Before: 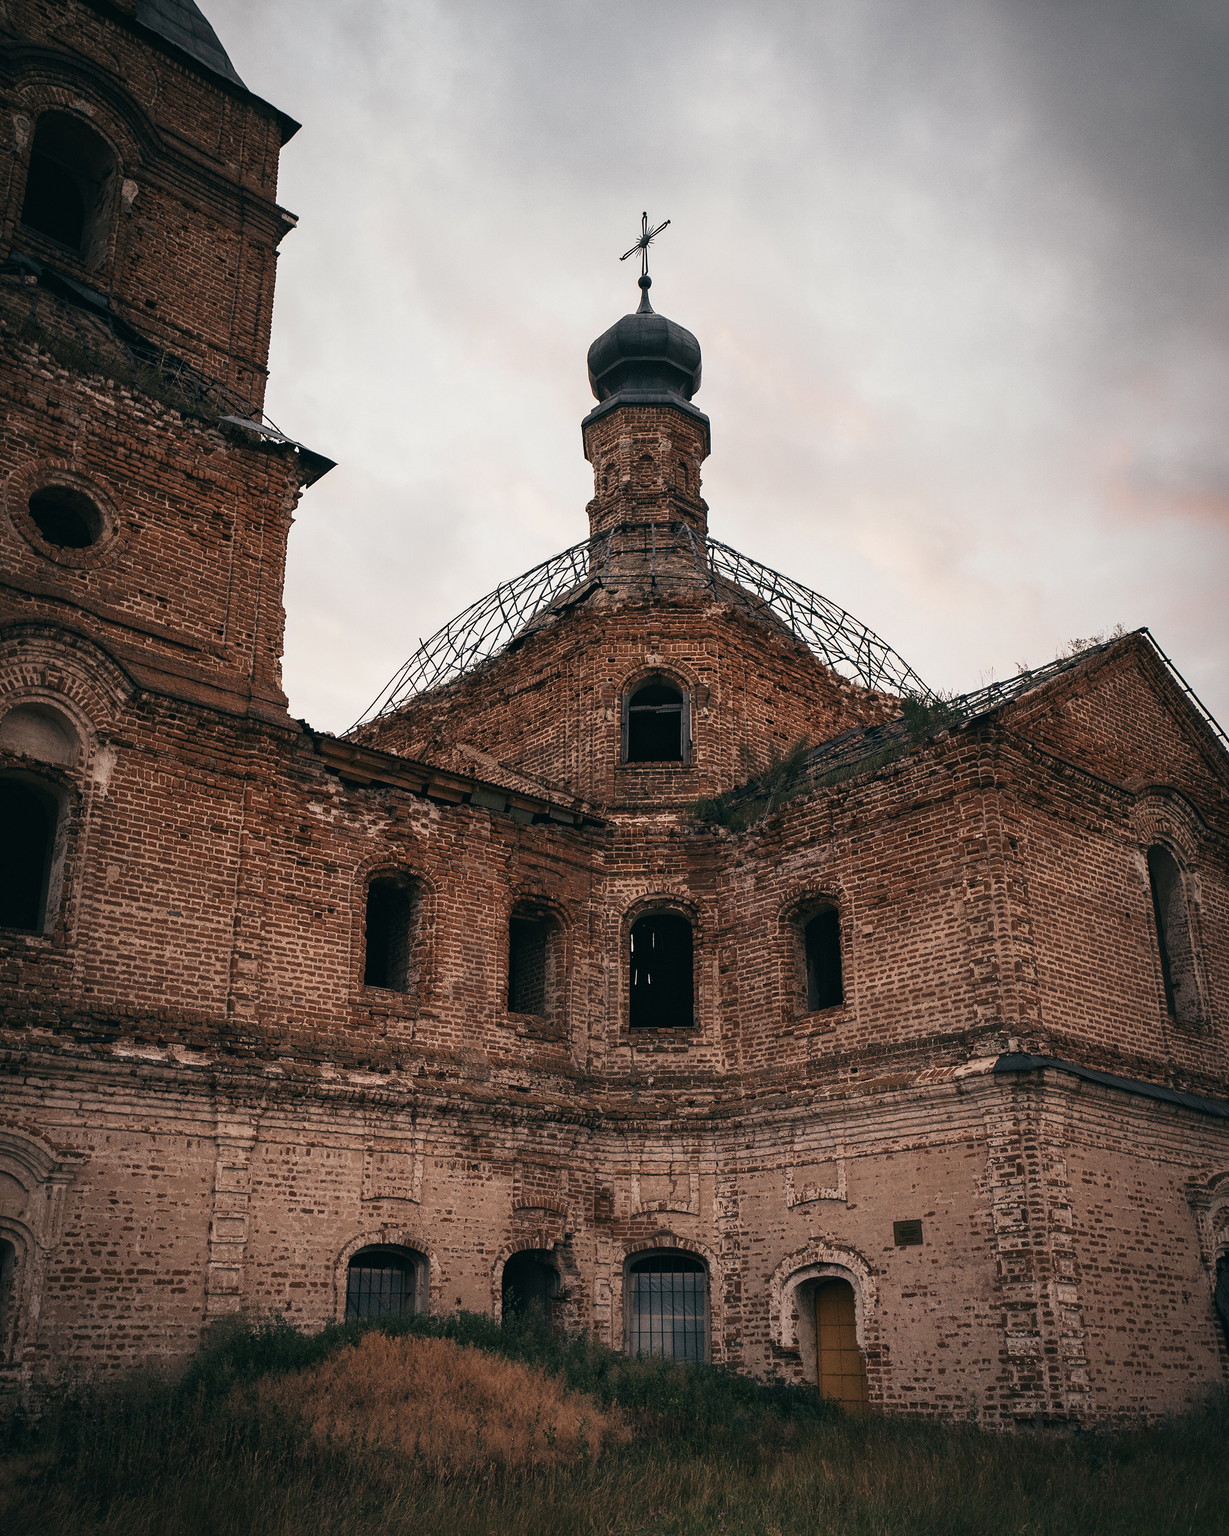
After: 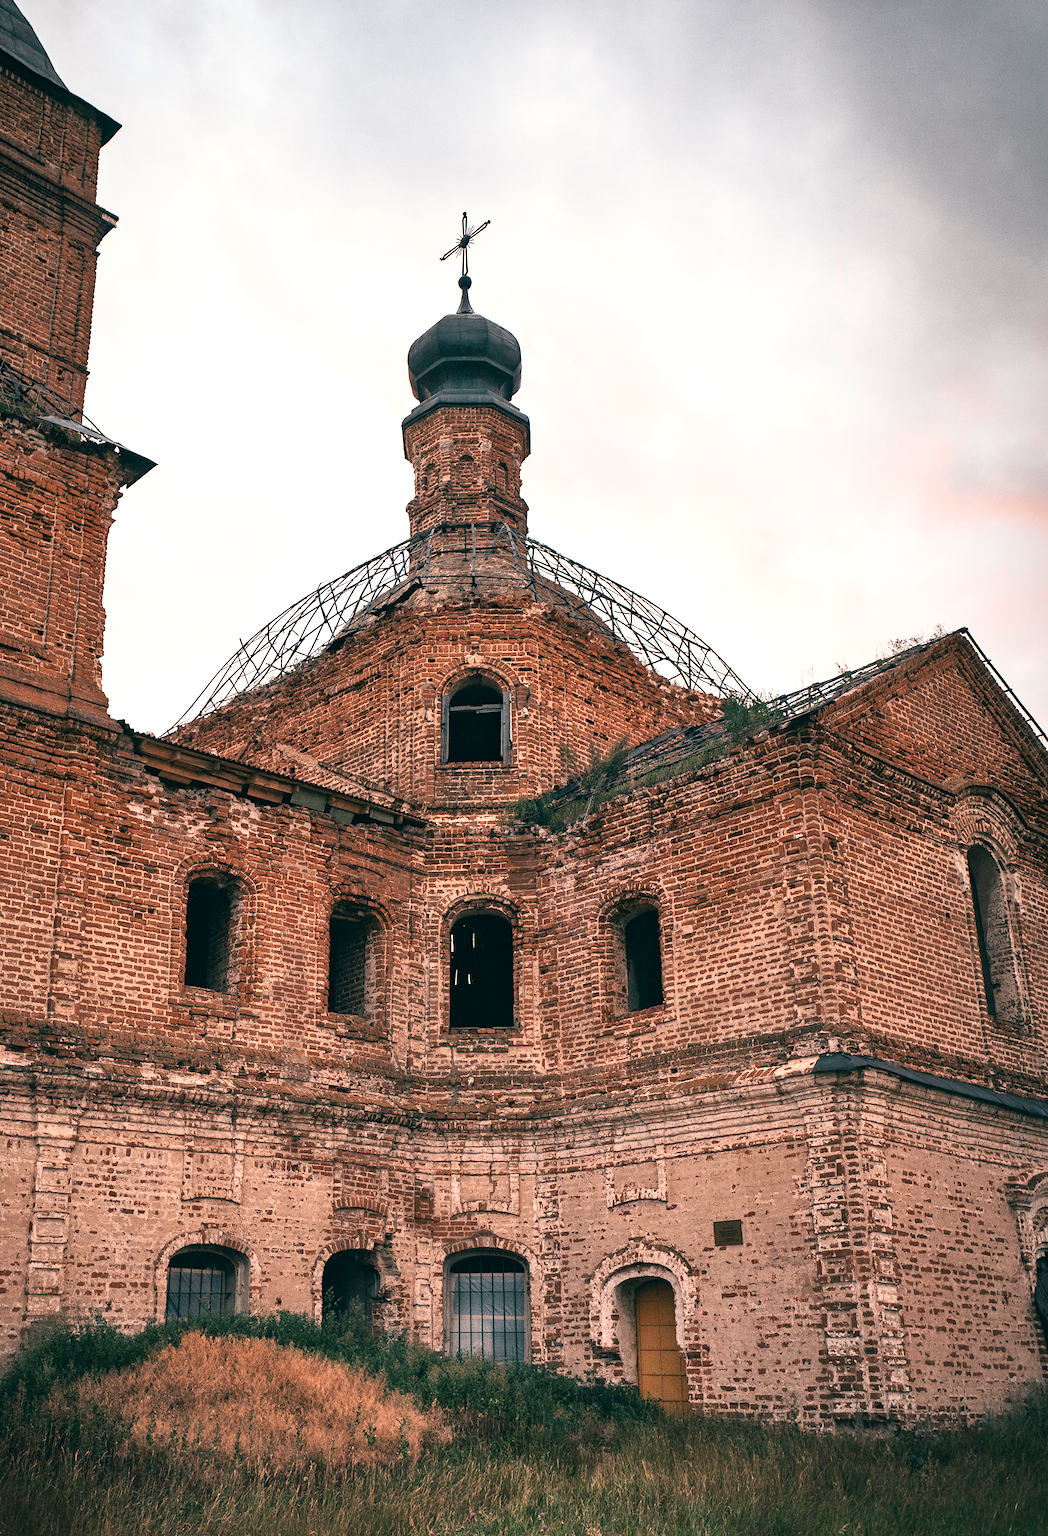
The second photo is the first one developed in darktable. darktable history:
exposure: black level correction 0, exposure 0.498 EV, compensate exposure bias true, compensate highlight preservation false
contrast brightness saturation: contrast 0.219
crop and rotate: left 14.658%
tone equalizer: -7 EV 0.158 EV, -6 EV 0.635 EV, -5 EV 1.18 EV, -4 EV 1.35 EV, -3 EV 1.14 EV, -2 EV 0.6 EV, -1 EV 0.156 EV
